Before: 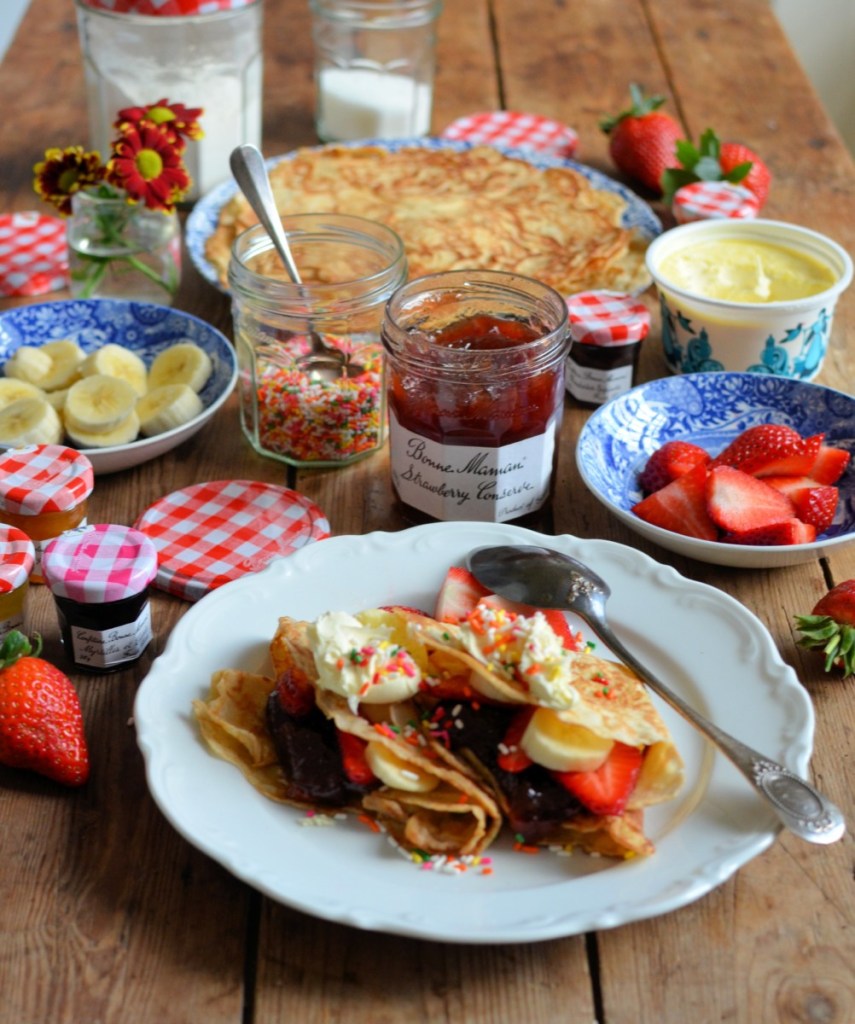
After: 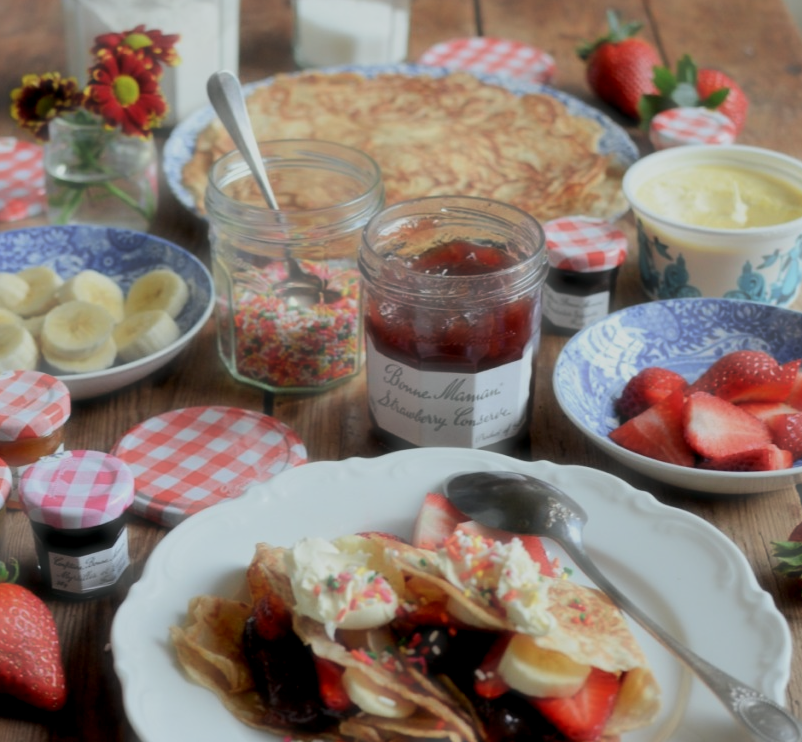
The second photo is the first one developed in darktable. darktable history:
exposure: black level correction 0.011, exposure -0.478 EV, compensate highlight preservation false
crop: left 2.737%, top 7.287%, right 3.421%, bottom 20.179%
haze removal: strength -0.9, distance 0.225, compatibility mode true, adaptive false
tone equalizer: on, module defaults
